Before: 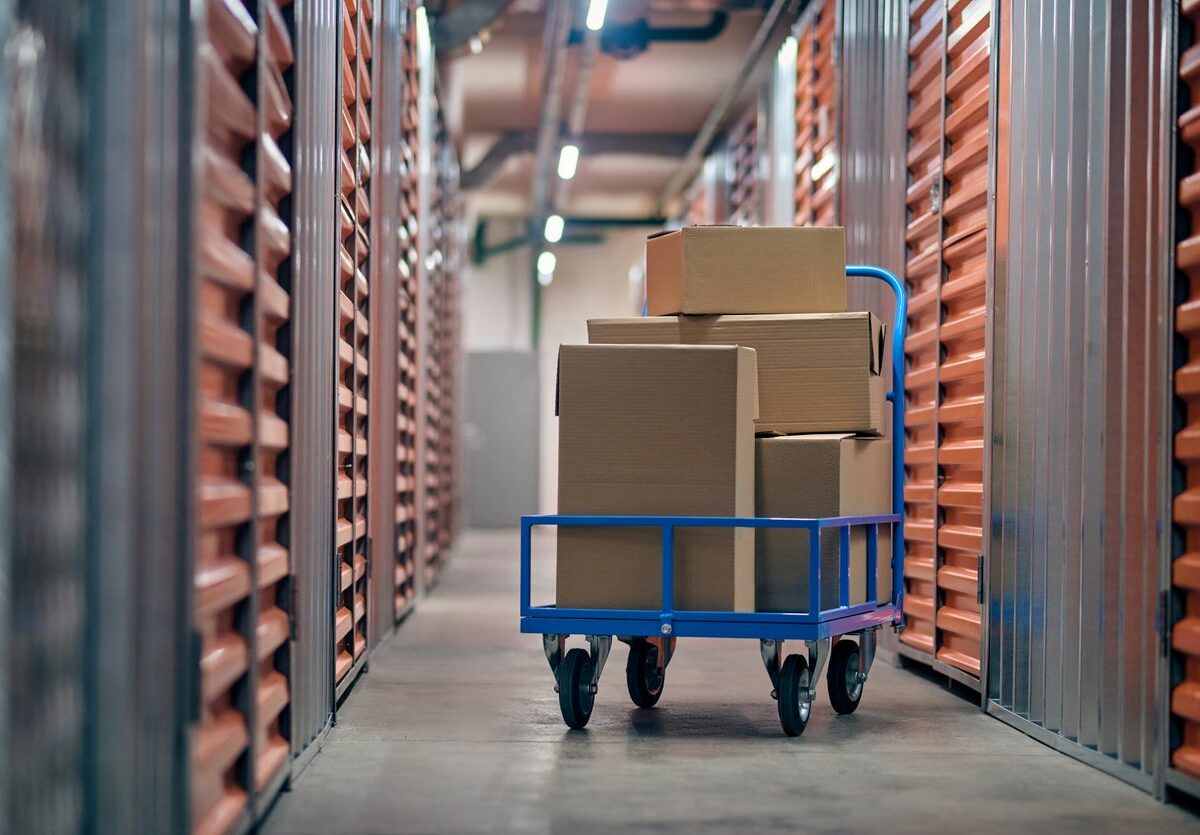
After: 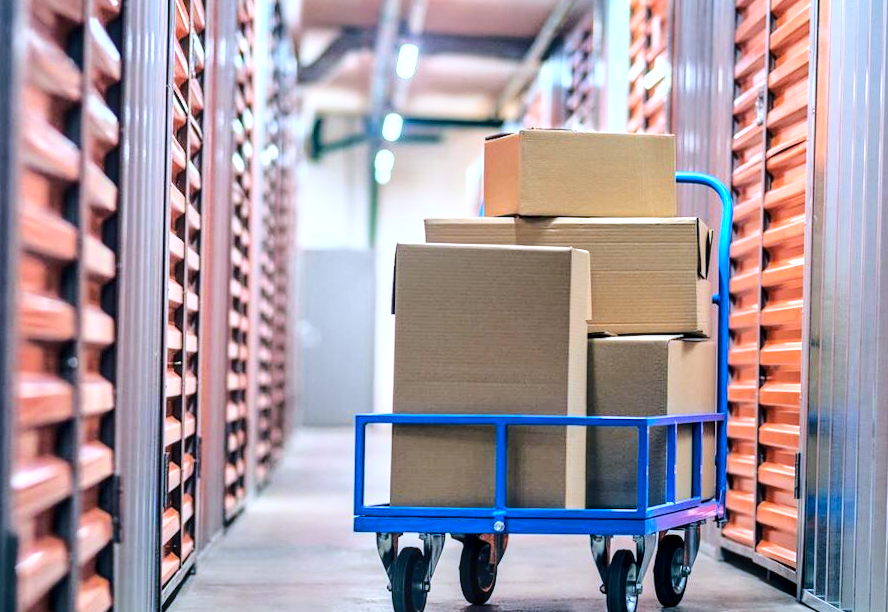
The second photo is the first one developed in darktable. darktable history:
base curve: curves: ch0 [(0, 0) (0.032, 0.037) (0.105, 0.228) (0.435, 0.76) (0.856, 0.983) (1, 1)]
crop: left 16.768%, top 8.653%, right 8.362%, bottom 12.485%
rotate and perspective: rotation 0.679°, lens shift (horizontal) 0.136, crop left 0.009, crop right 0.991, crop top 0.078, crop bottom 0.95
exposure: exposure 0.2 EV, compensate highlight preservation false
color contrast: green-magenta contrast 1.2, blue-yellow contrast 1.2
white balance: red 0.924, blue 1.095
local contrast: detail 130%
